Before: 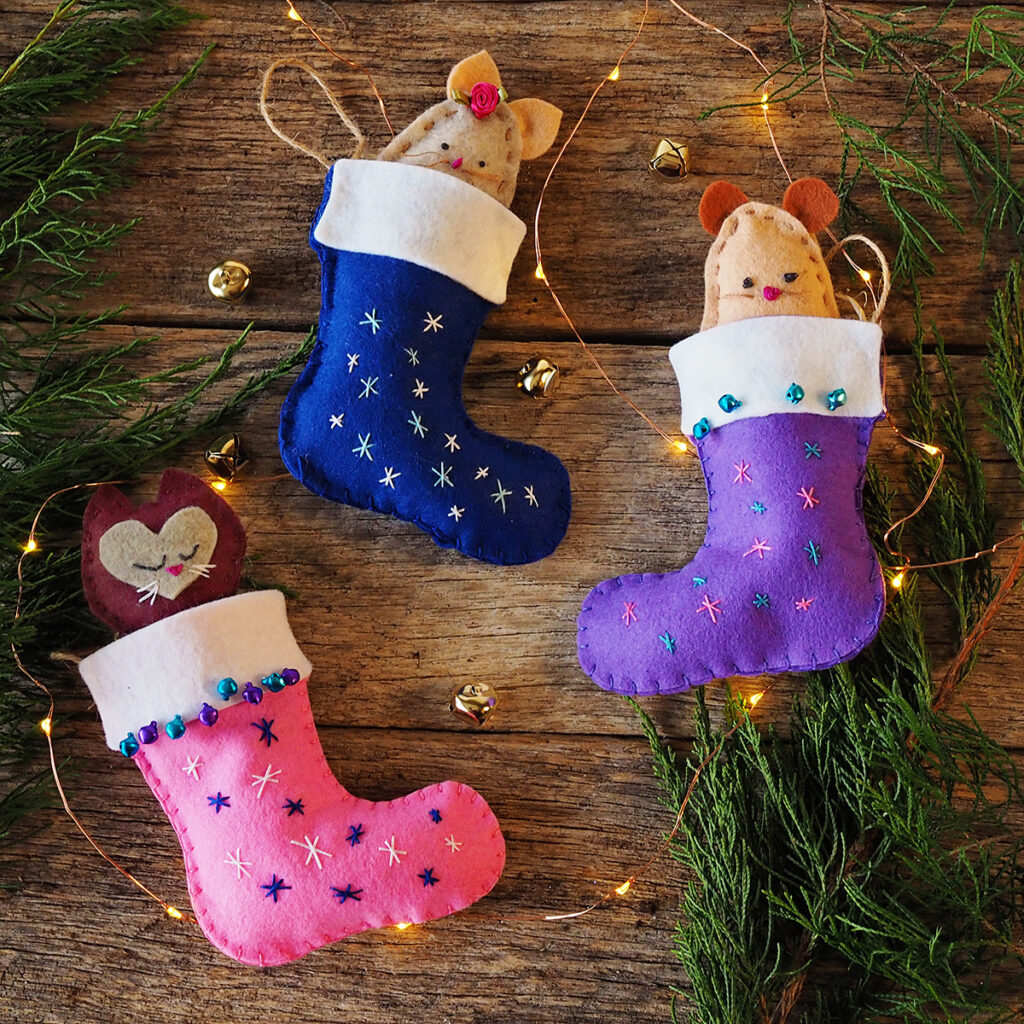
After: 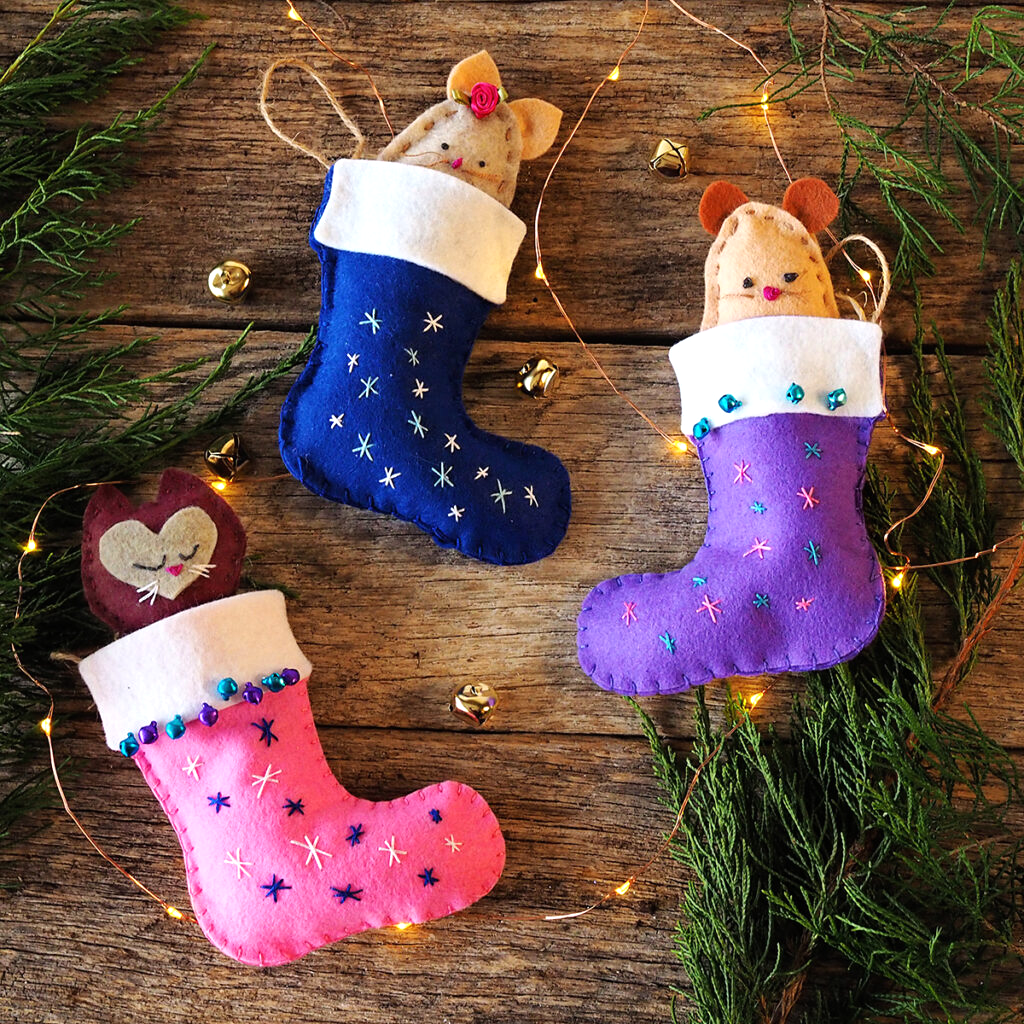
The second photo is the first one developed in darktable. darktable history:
tone equalizer: -8 EV -0.401 EV, -7 EV -0.366 EV, -6 EV -0.373 EV, -5 EV -0.204 EV, -3 EV 0.22 EV, -2 EV 0.317 EV, -1 EV 0.378 EV, +0 EV 0.434 EV
